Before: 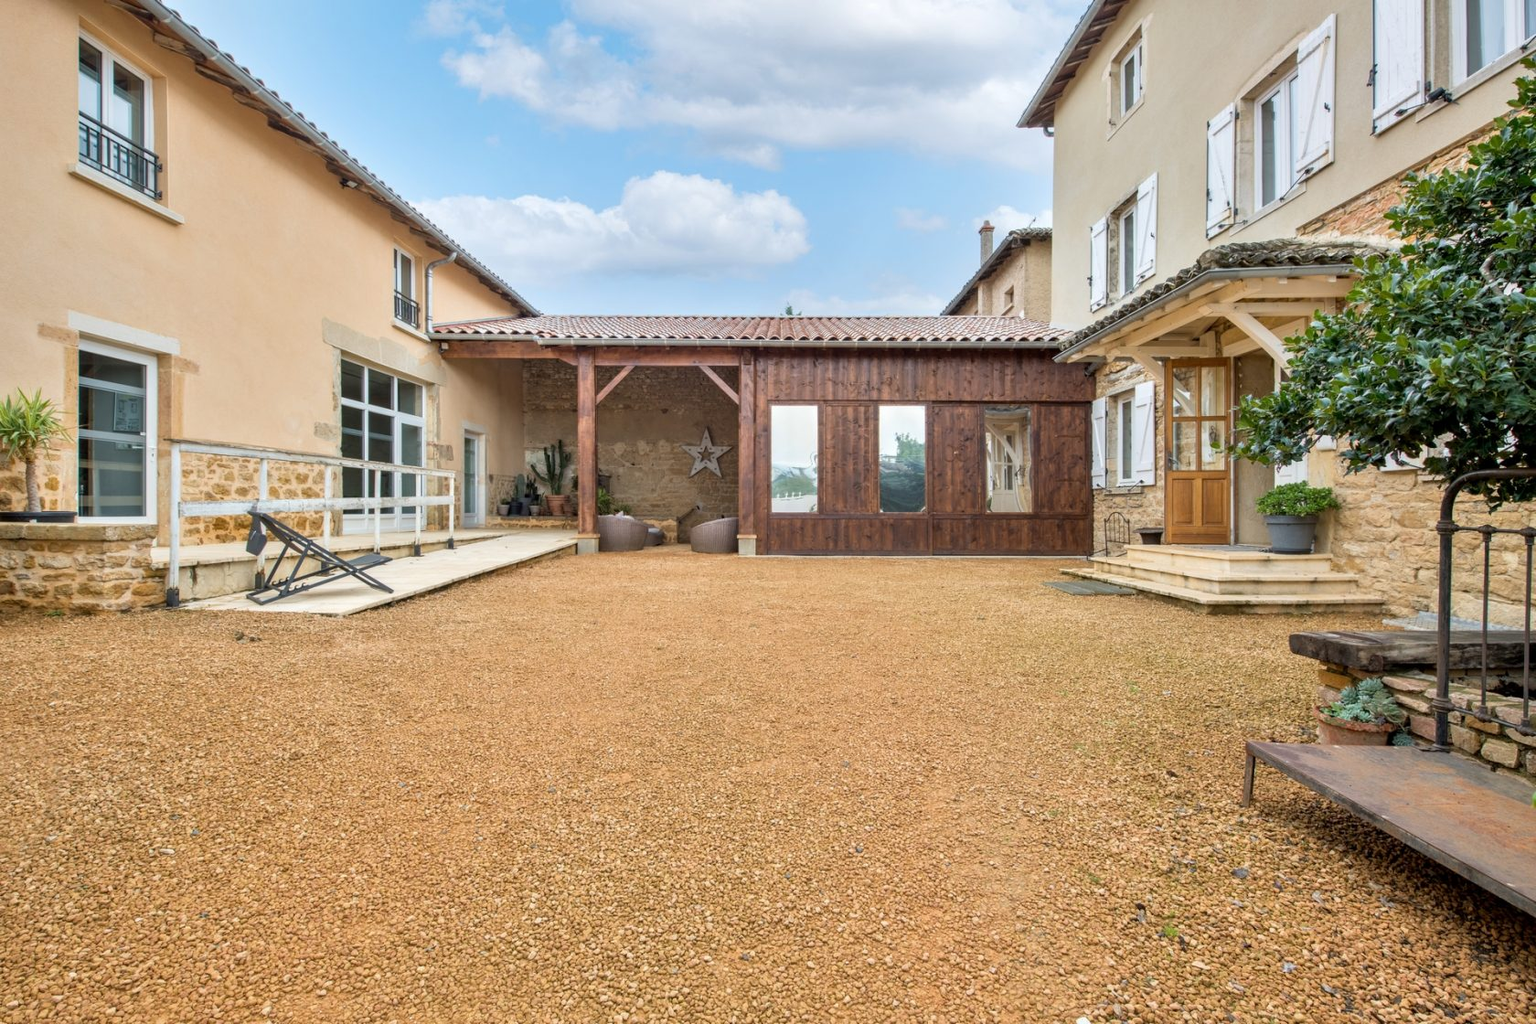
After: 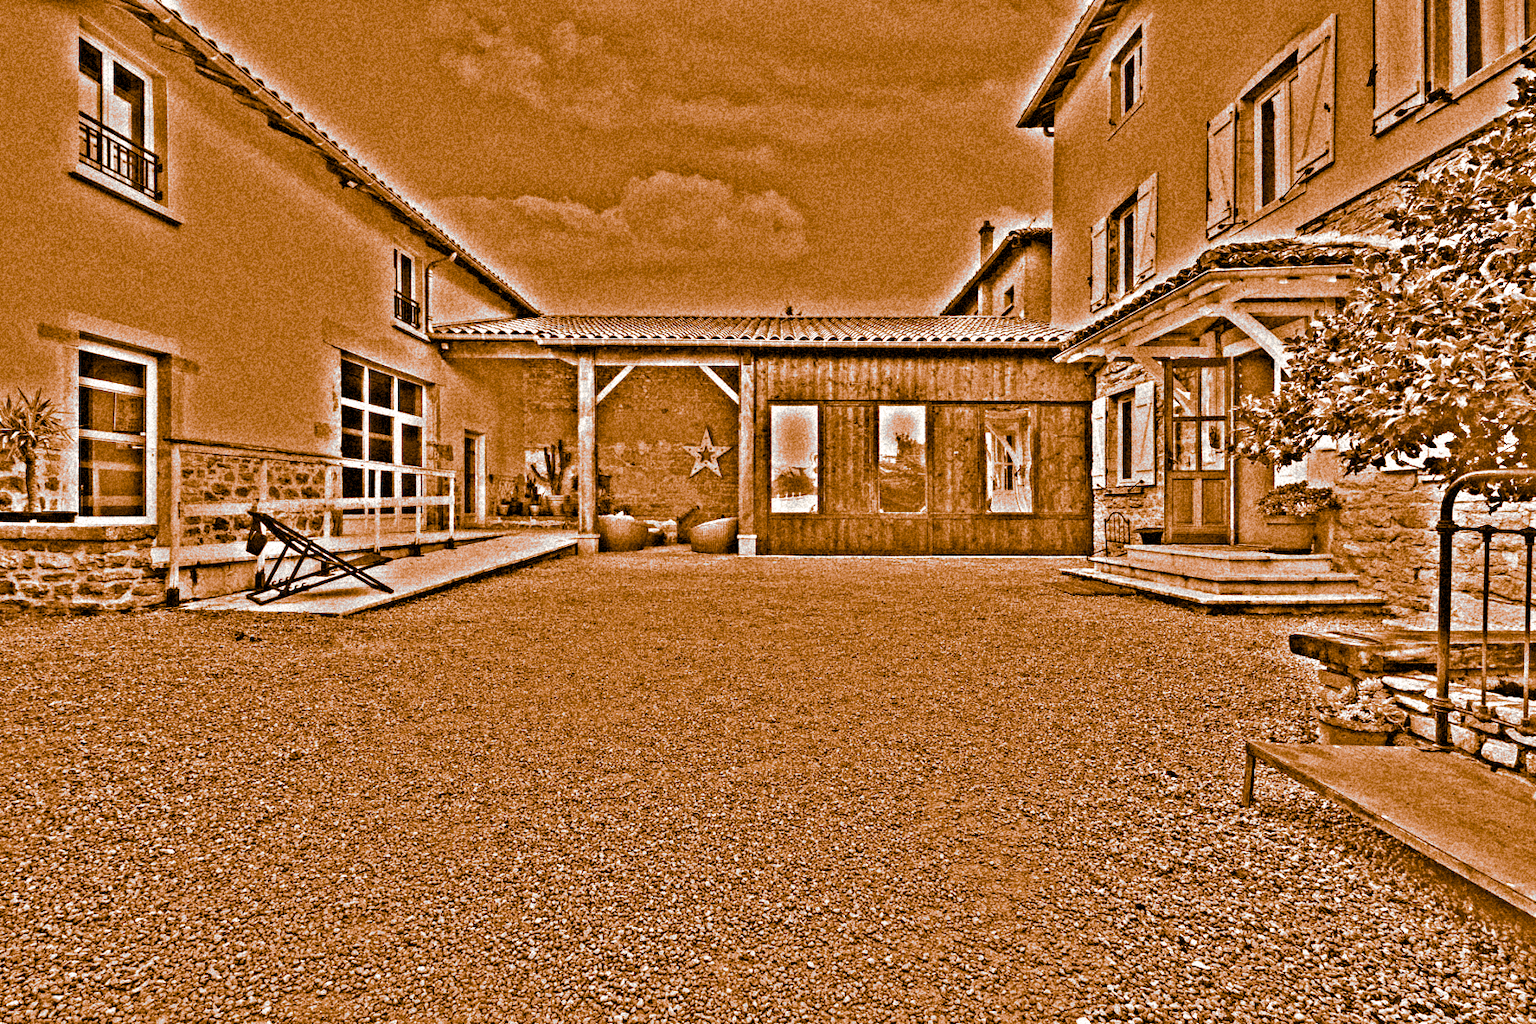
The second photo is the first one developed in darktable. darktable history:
highpass: on, module defaults | blend: blend mode overlay, opacity 50%; mask: uniform (no mask)
split-toning: shadows › hue 26°, shadows › saturation 0.92, highlights › hue 40°, highlights › saturation 0.92, balance -63, compress 0%
grain: coarseness 28.11 ISO, strength 49.8%, mid-tones bias 0%
soften: size 3%, brightness 0 EV, mix 20.48%
